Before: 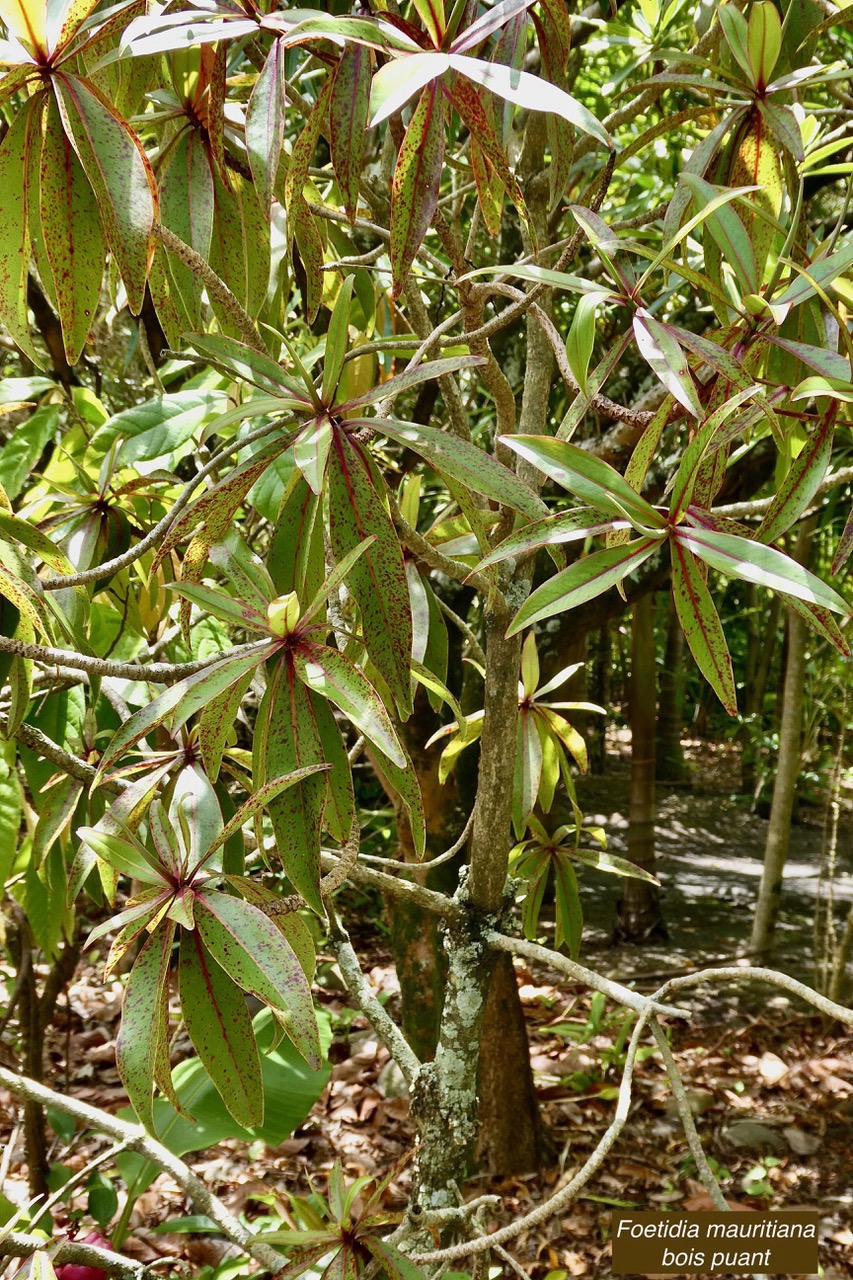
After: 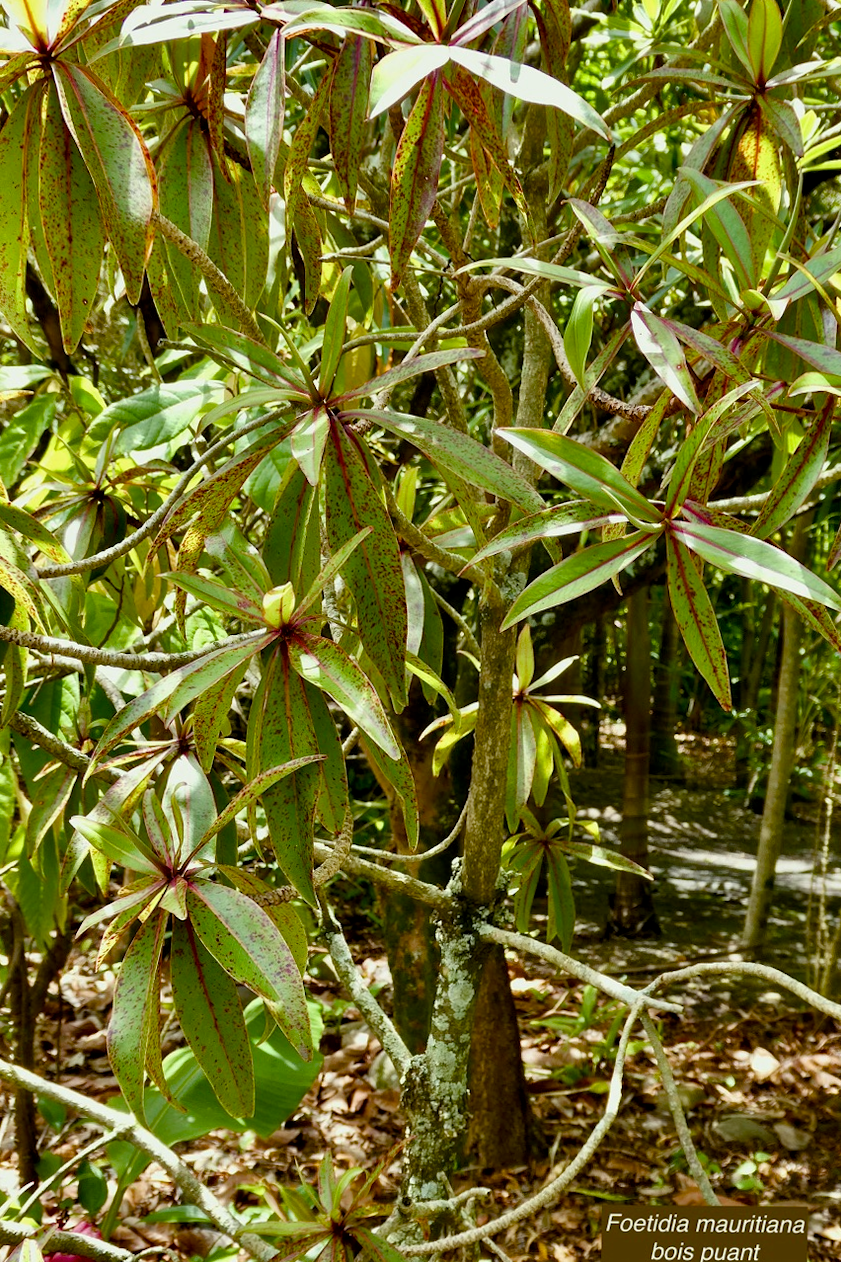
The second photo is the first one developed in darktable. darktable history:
crop and rotate: angle -0.528°
color balance rgb: global offset › hue 169.2°, perceptual saturation grading › global saturation 20%, perceptual saturation grading › highlights -25.307%, perceptual saturation grading › shadows 24.098%, global vibrance 20%
tone equalizer: on, module defaults
color correction: highlights a* -4.59, highlights b* 5.06, saturation 0.935
